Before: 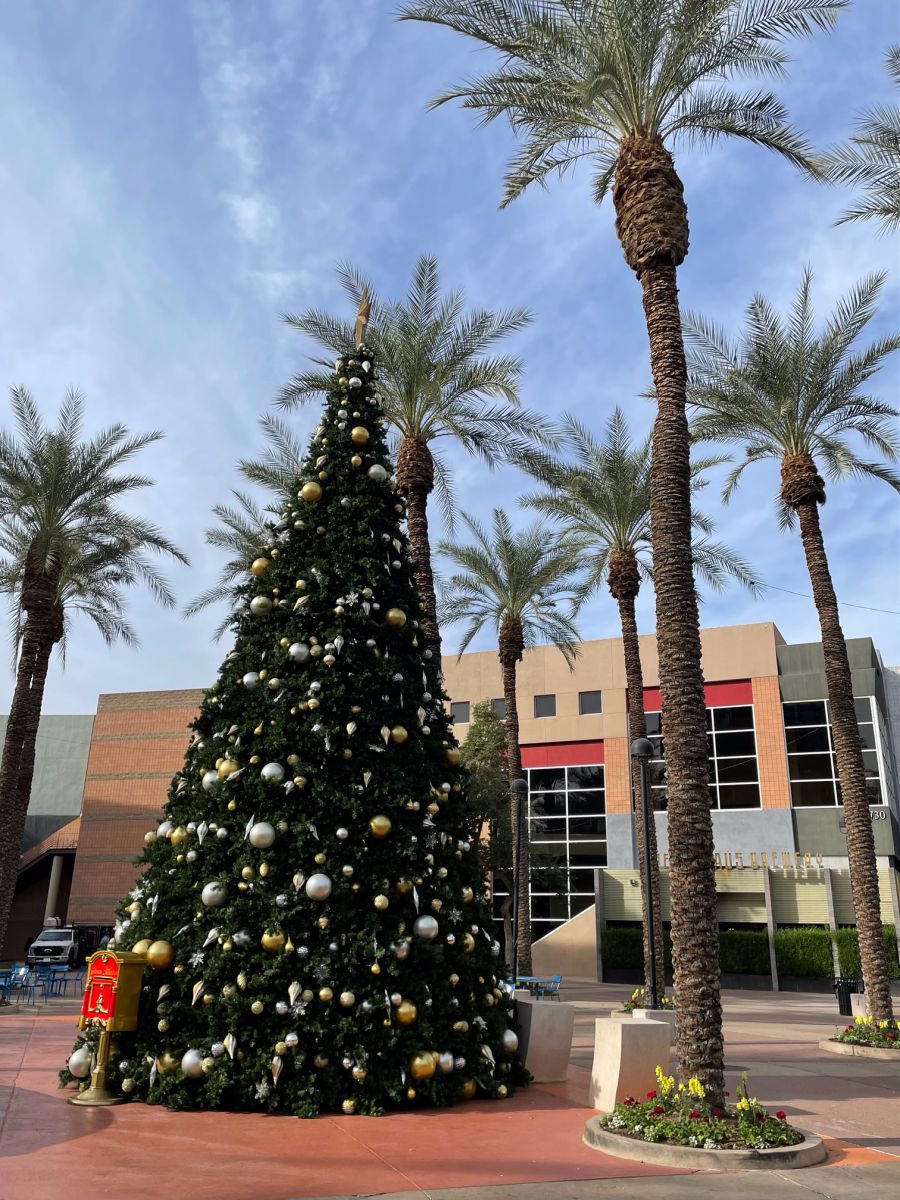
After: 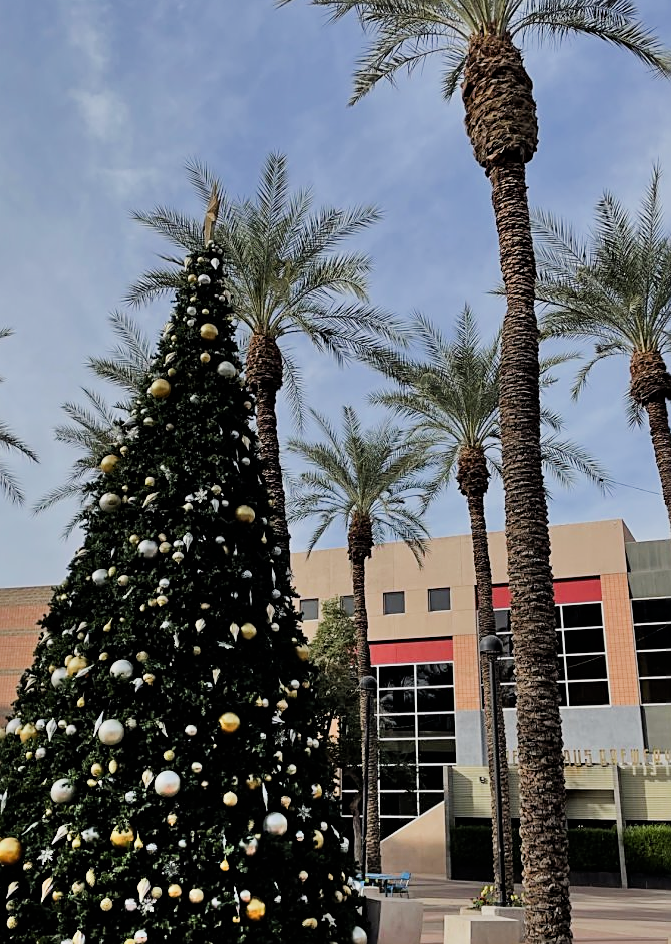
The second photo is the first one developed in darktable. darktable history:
shadows and highlights: soften with gaussian
crop: left 16.782%, top 8.645%, right 8.57%, bottom 12.652%
filmic rgb: black relative exposure -7.65 EV, white relative exposure 4.56 EV, hardness 3.61
sharpen: on, module defaults
